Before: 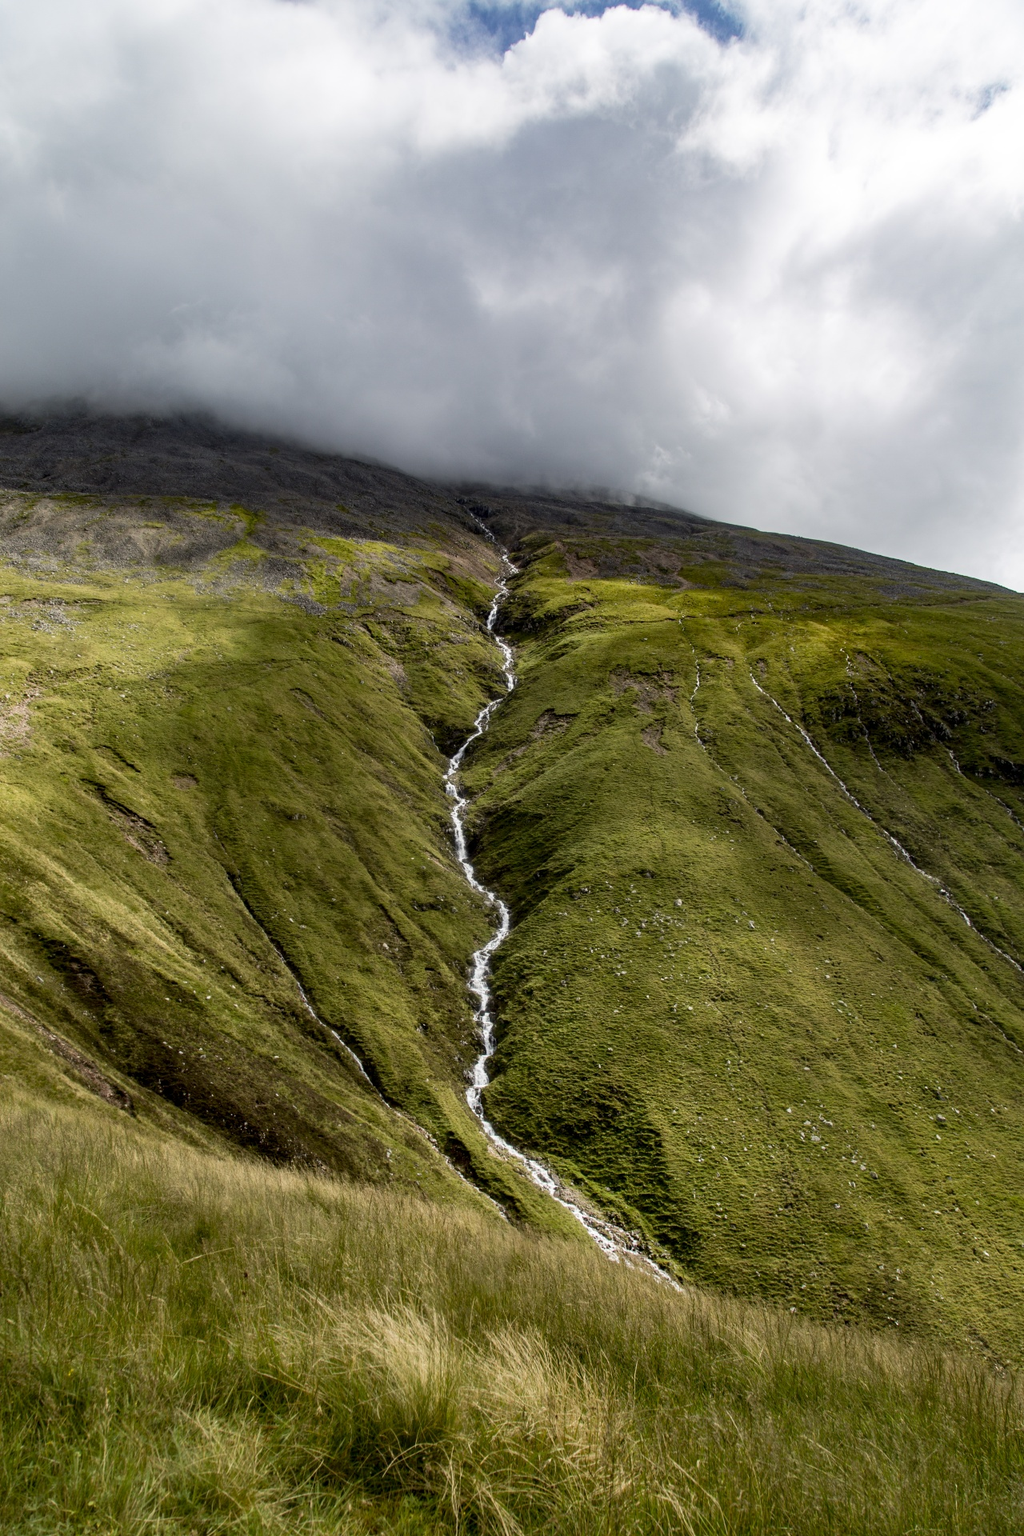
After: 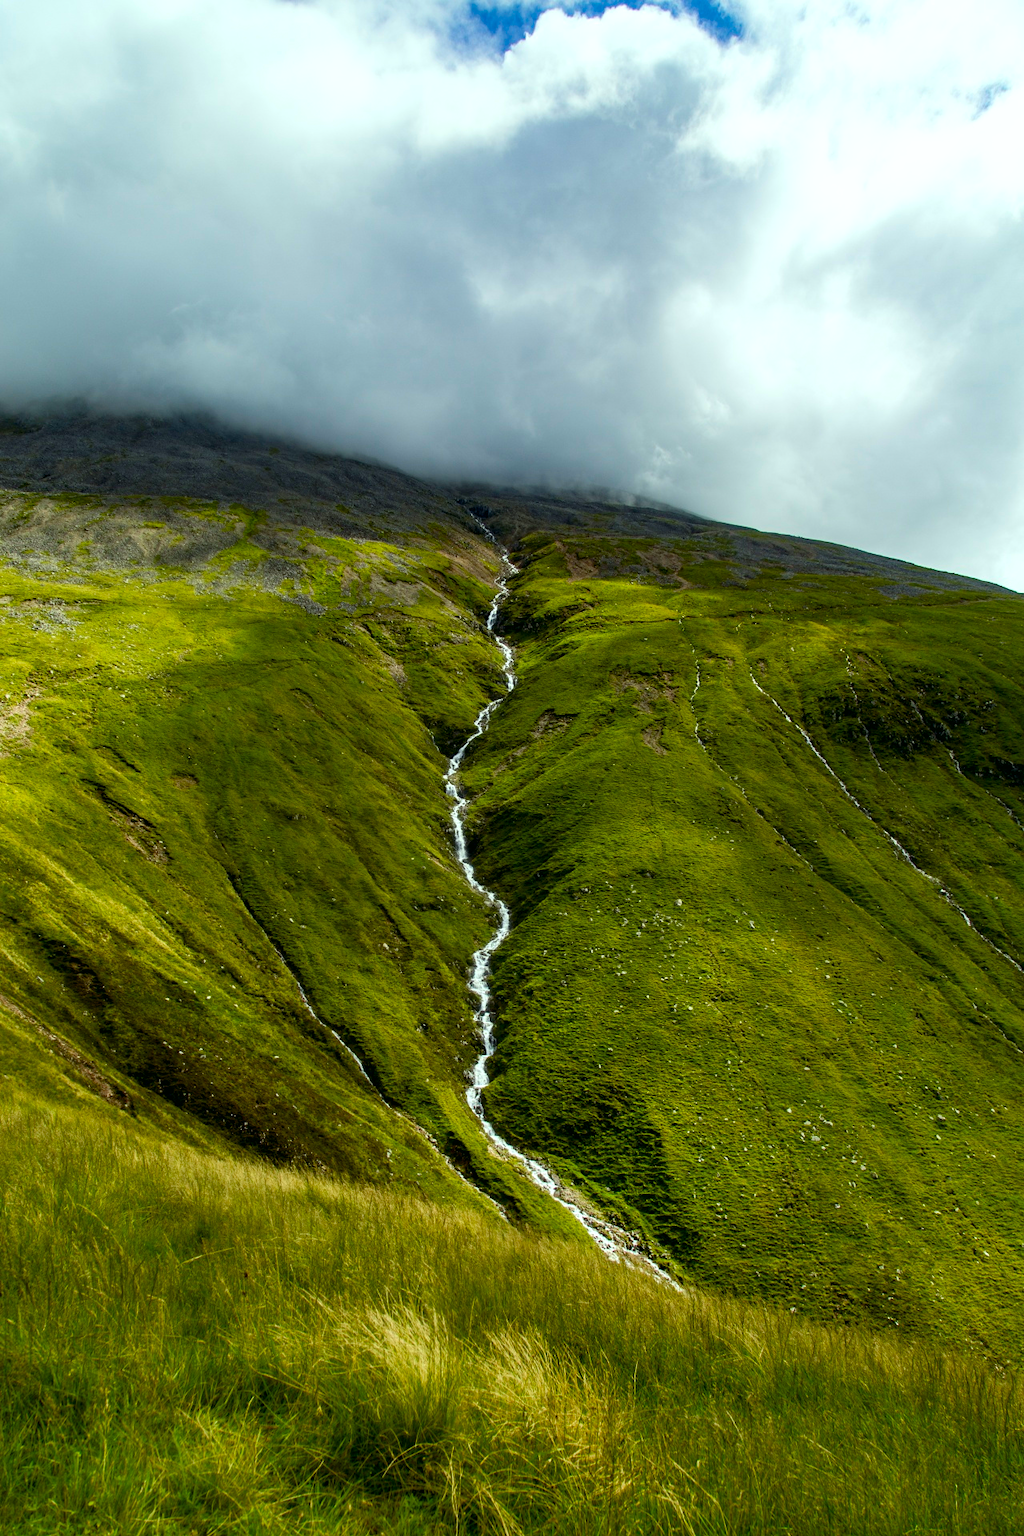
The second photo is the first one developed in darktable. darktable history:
color balance rgb: linear chroma grading › shadows 16%, perceptual saturation grading › global saturation 8%, perceptual saturation grading › shadows 4%, perceptual brilliance grading › global brilliance 2%, perceptual brilliance grading › highlights 8%, perceptual brilliance grading › shadows -4%, global vibrance 16%, saturation formula JzAzBz (2021)
color correction: highlights a* -7.33, highlights b* 1.26, shadows a* -3.55, saturation 1.4
